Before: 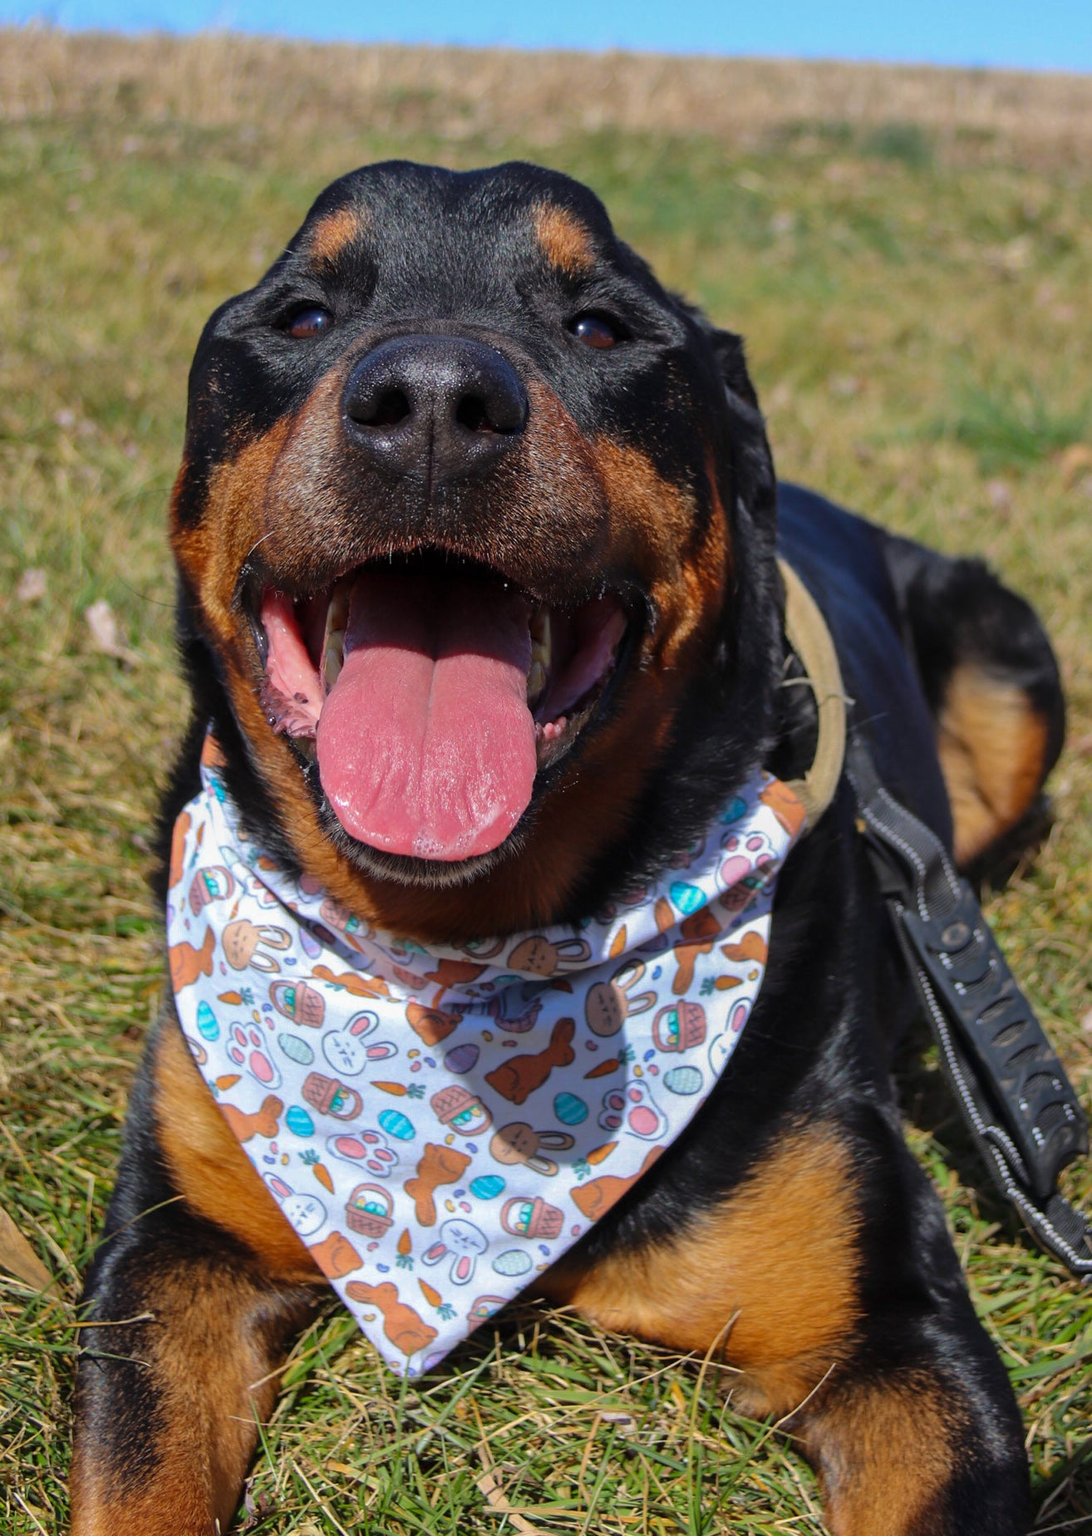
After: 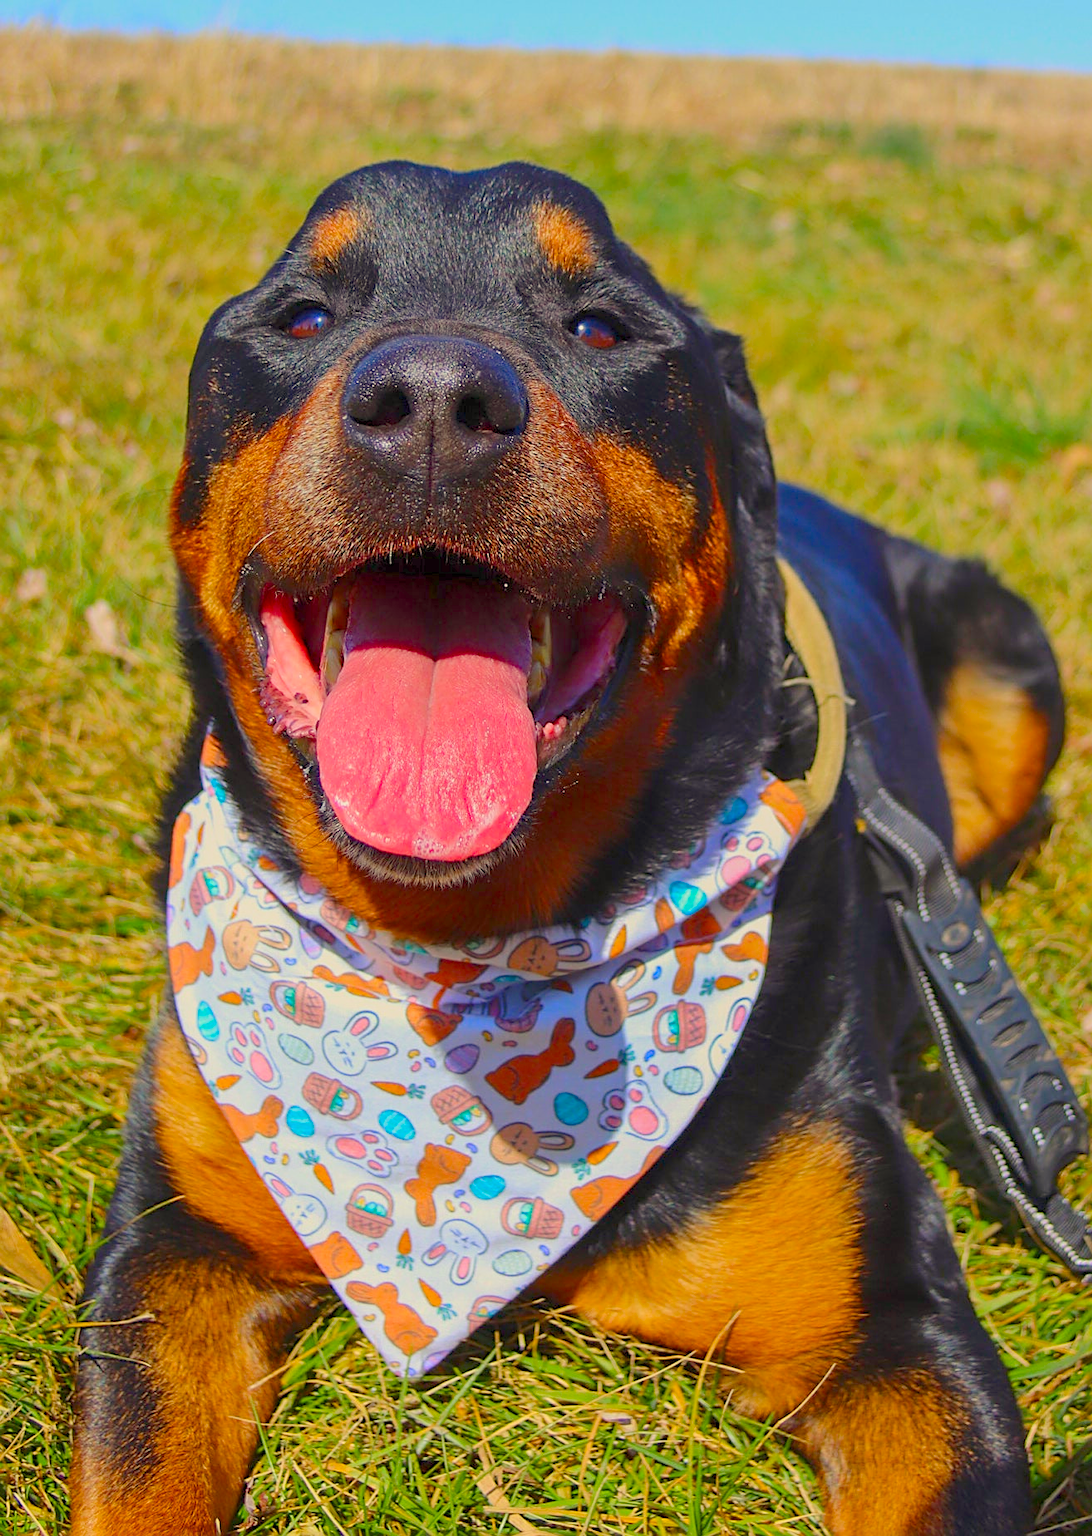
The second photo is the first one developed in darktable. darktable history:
color balance rgb: linear chroma grading › global chroma 9.158%, perceptual saturation grading › global saturation 27.592%, perceptual saturation grading › highlights -25.62%, perceptual saturation grading › shadows 24.122%, contrast -29.819%
color correction: highlights a* 1.26, highlights b* 17.46
contrast brightness saturation: contrast 0.199, brightness 0.157, saturation 0.227
sharpen: on, module defaults
